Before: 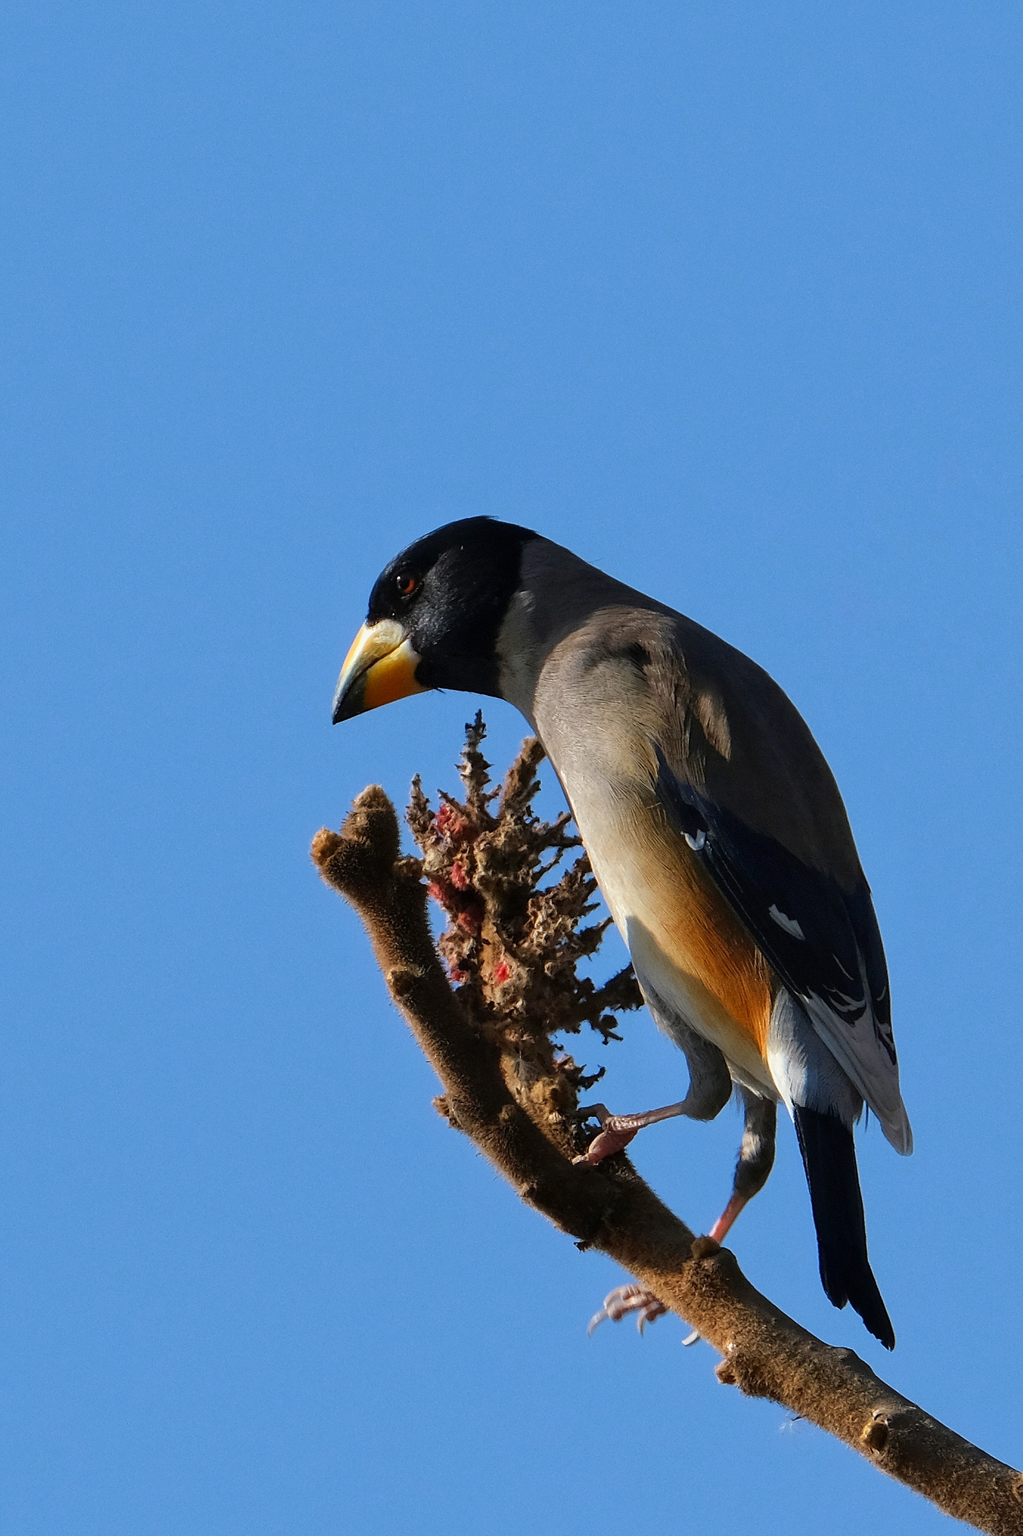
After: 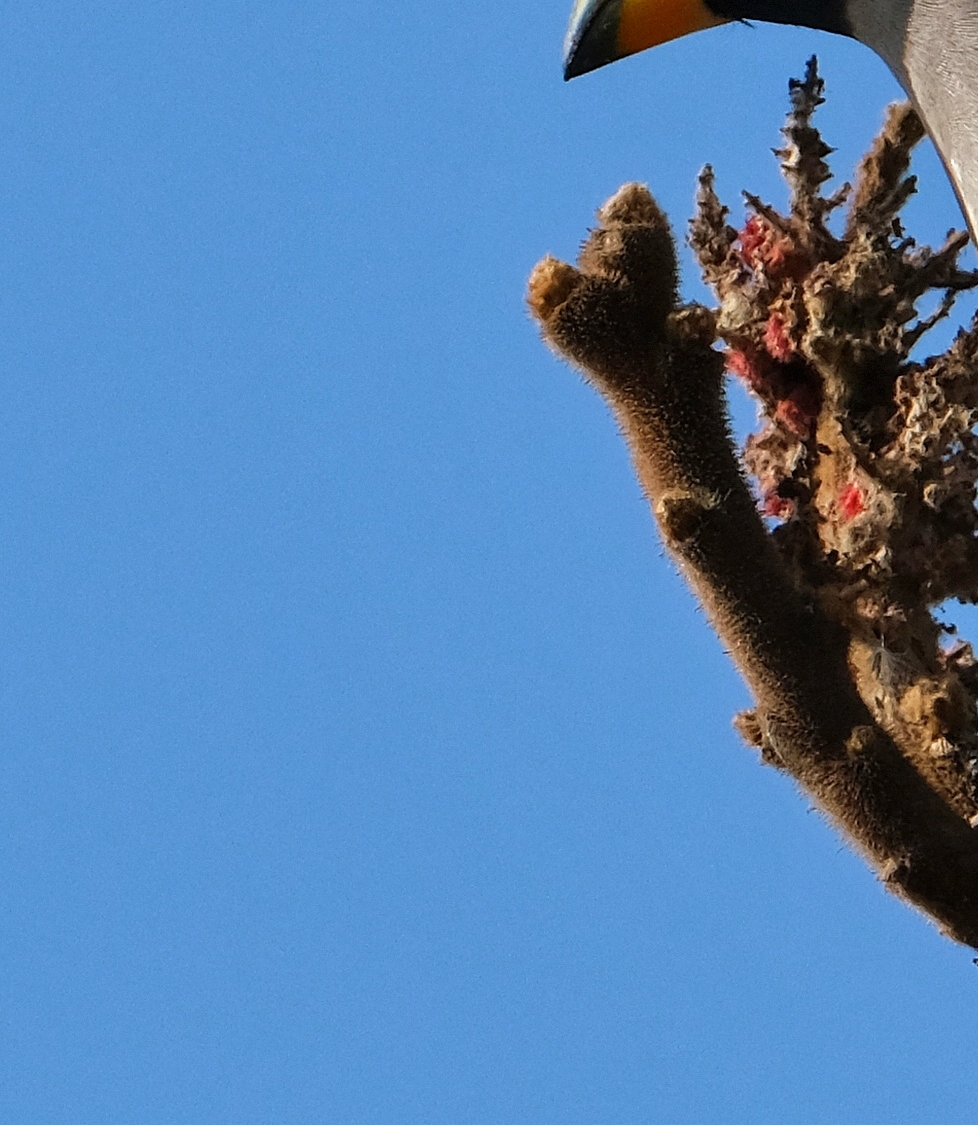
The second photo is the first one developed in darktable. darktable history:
shadows and highlights: radius 127.17, shadows 30.29, highlights -30.93, low approximation 0.01, soften with gaussian
crop: top 44.088%, right 43.61%, bottom 12.706%
